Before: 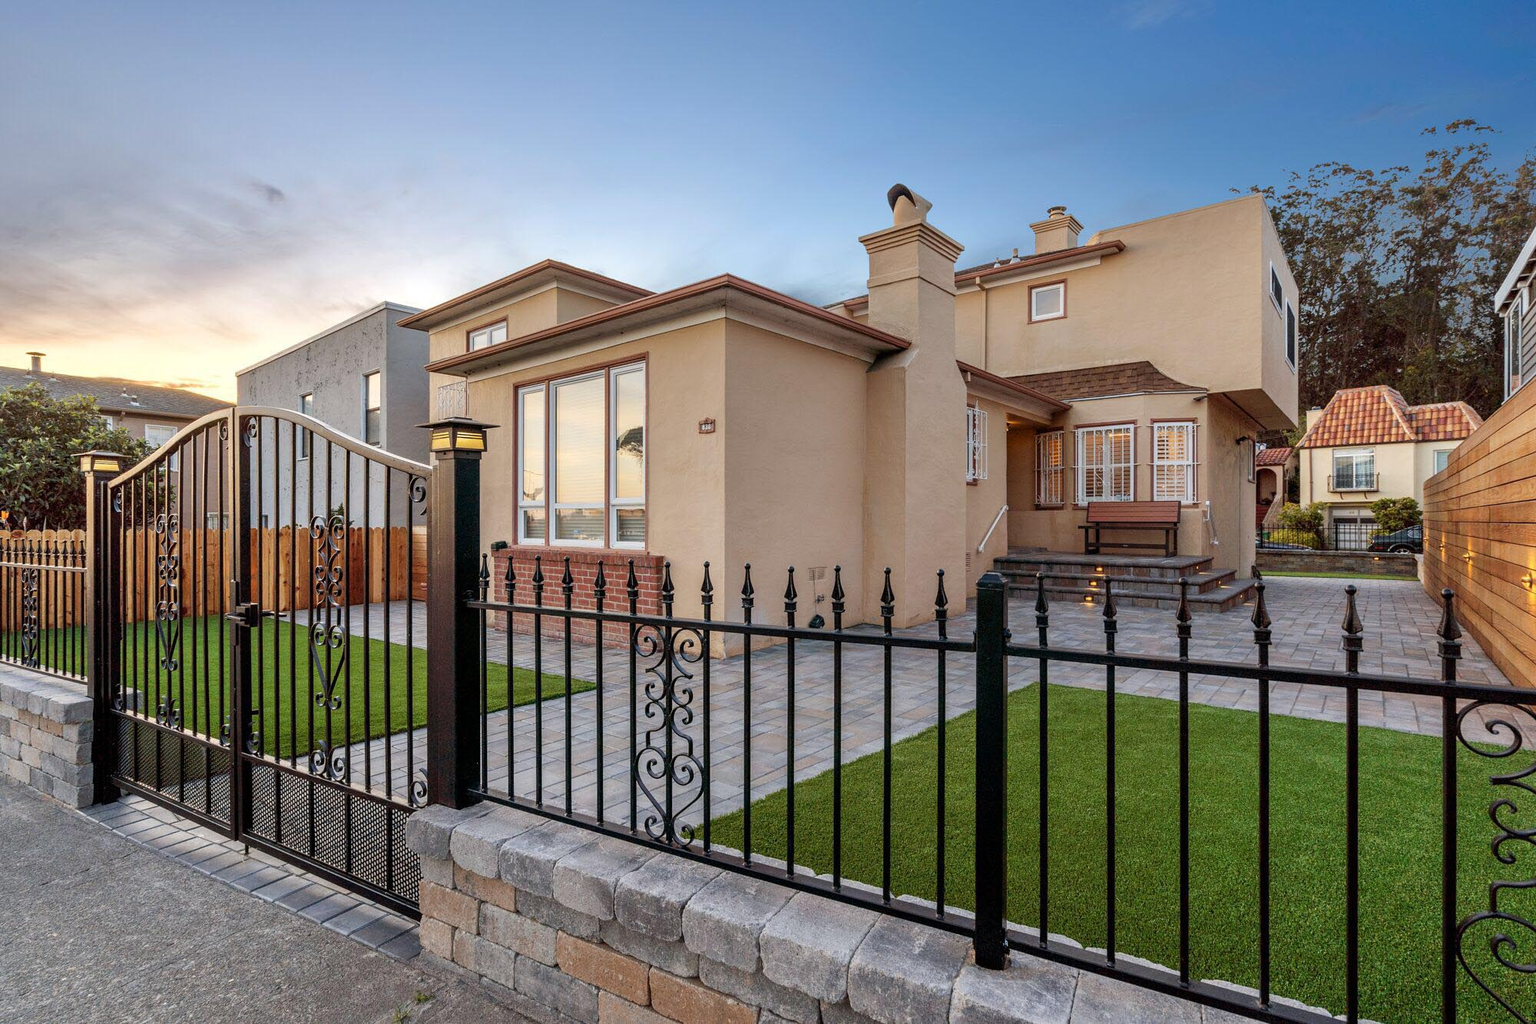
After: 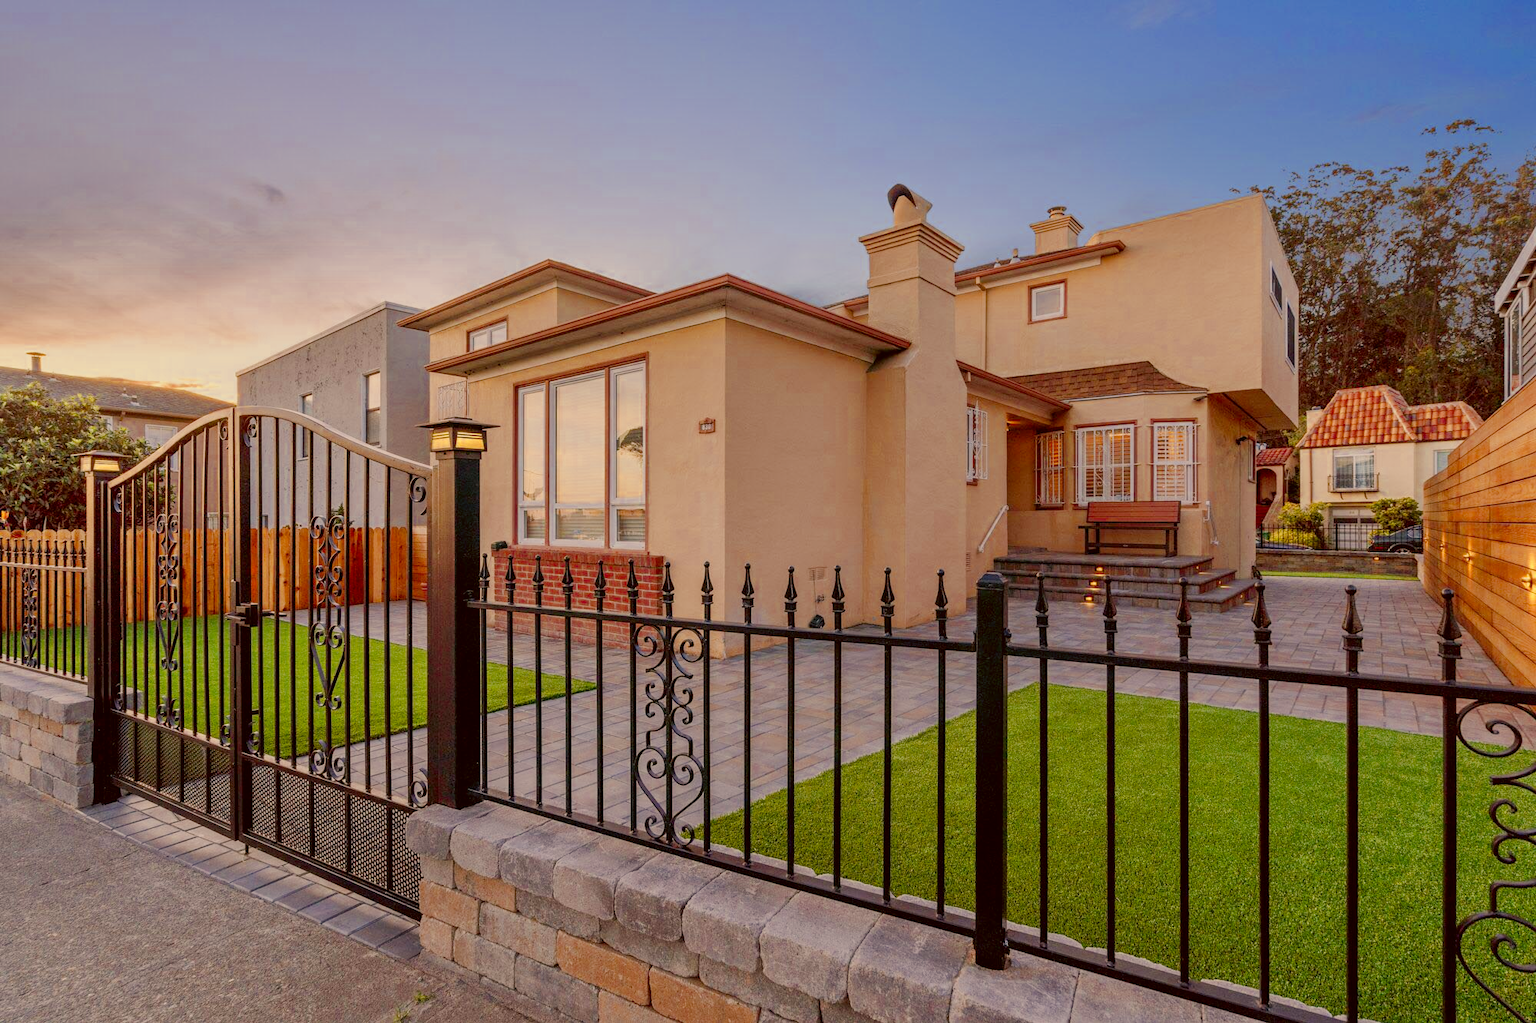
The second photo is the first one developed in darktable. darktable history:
color balance rgb: perceptual saturation grading › global saturation 0.639%, perceptual saturation grading › highlights -8.54%, perceptual saturation grading › mid-tones 18.063%, perceptual saturation grading › shadows 28.549%, contrast -19.738%
tone equalizer: on, module defaults
color correction: highlights a* 6.17, highlights b* 8.29, shadows a* 5.51, shadows b* 6.85, saturation 0.926
filmic rgb: black relative exposure -8.12 EV, white relative exposure 3.77 EV, hardness 4.46, contrast in shadows safe
color zones: curves: ch0 [(0.004, 0.305) (0.261, 0.623) (0.389, 0.399) (0.708, 0.571) (0.947, 0.34)]; ch1 [(0.025, 0.645) (0.229, 0.584) (0.326, 0.551) (0.484, 0.262) (0.757, 0.643)]
